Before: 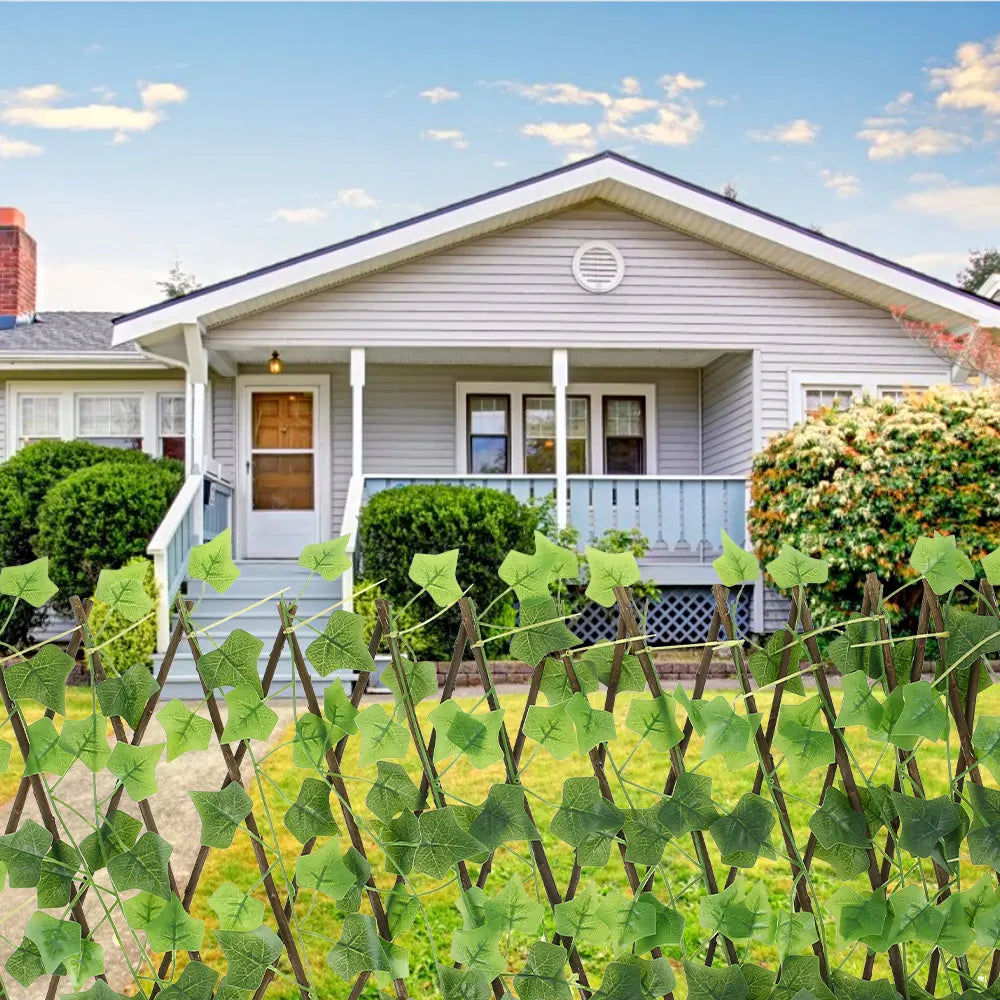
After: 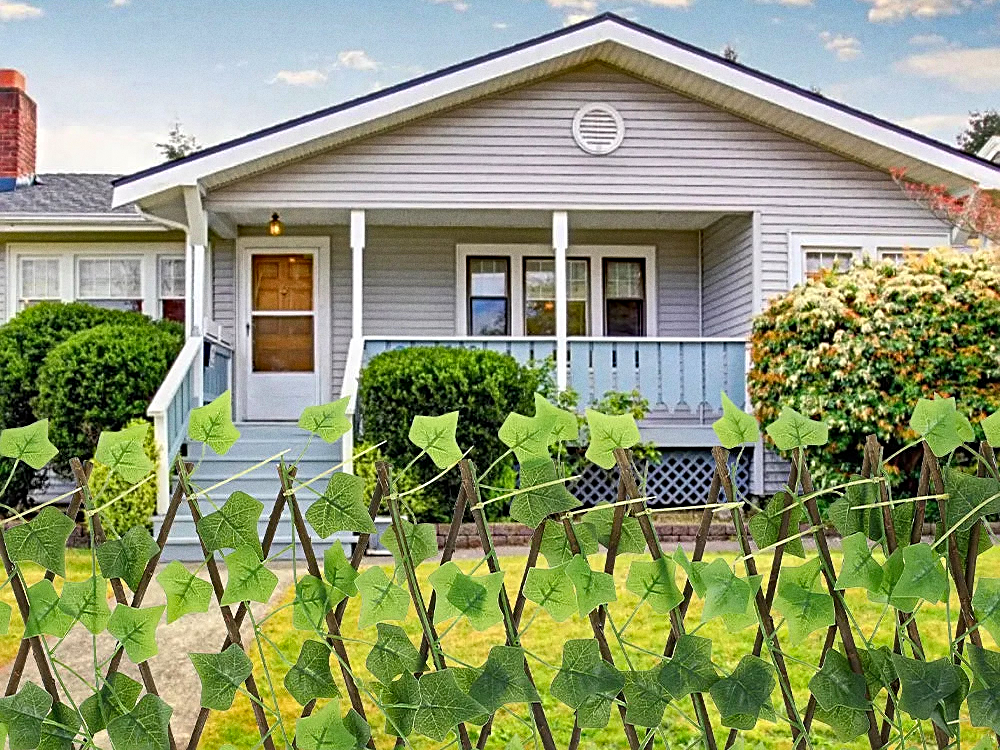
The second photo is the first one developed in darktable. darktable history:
rotate and perspective: crop left 0, crop top 0
shadows and highlights: soften with gaussian
haze removal: compatibility mode true, adaptive false
sharpen: on, module defaults
grain: coarseness 0.09 ISO
crop: top 13.819%, bottom 11.169%
